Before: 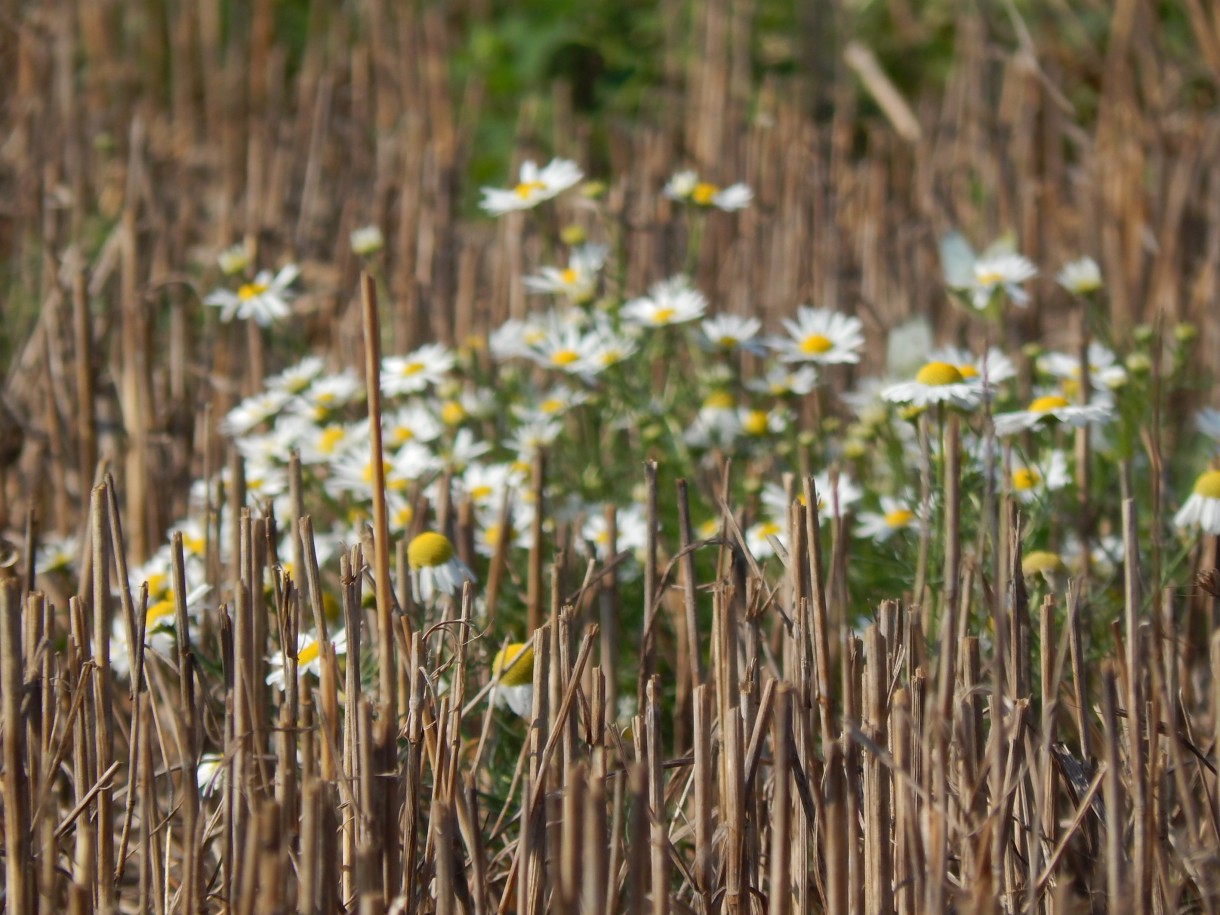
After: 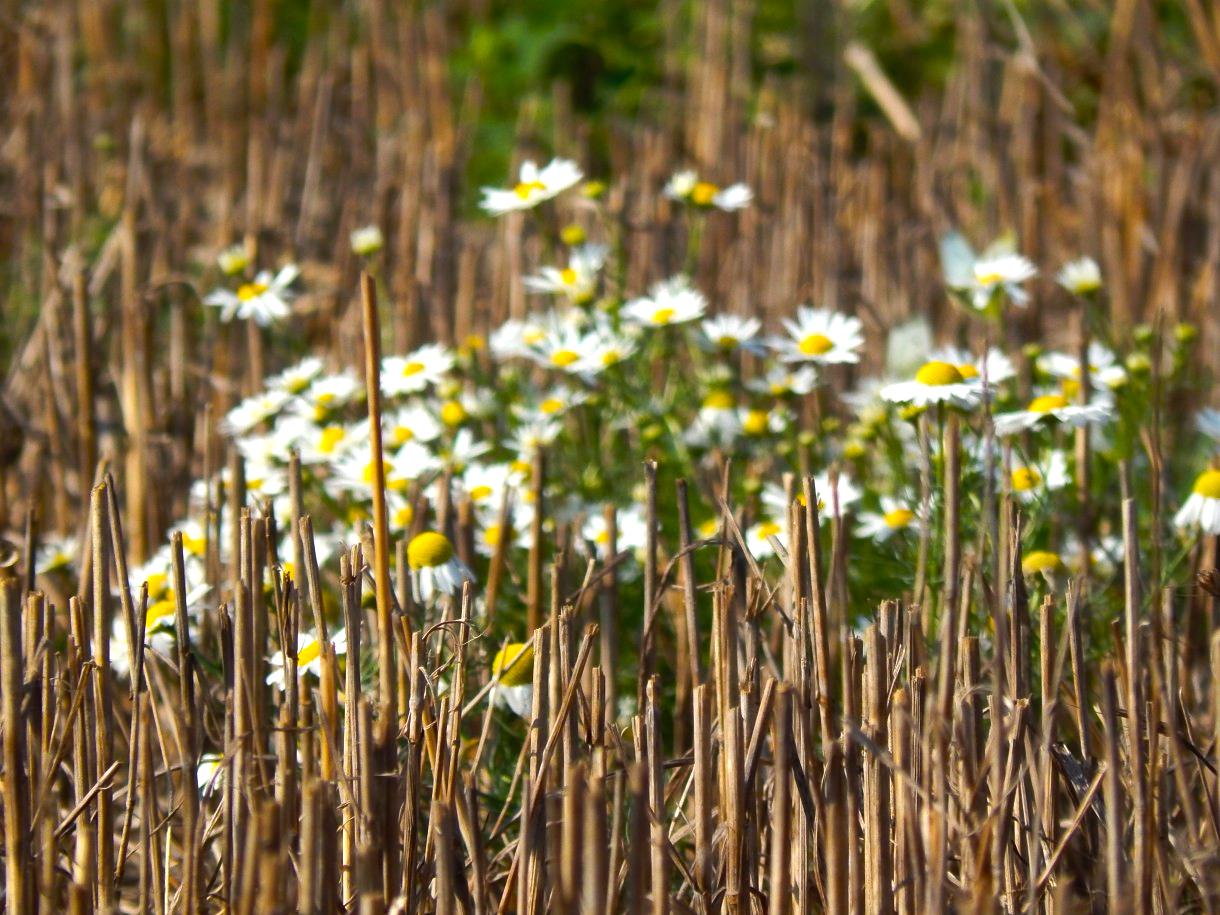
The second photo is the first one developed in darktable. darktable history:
color balance rgb: power › luminance -3.548%, power › hue 139.51°, linear chroma grading › global chroma 15.644%, perceptual saturation grading › global saturation 19.43%, perceptual brilliance grading › global brilliance -5.104%, perceptual brilliance grading › highlights 23.767%, perceptual brilliance grading › mid-tones 7.004%, perceptual brilliance grading › shadows -4.738%
